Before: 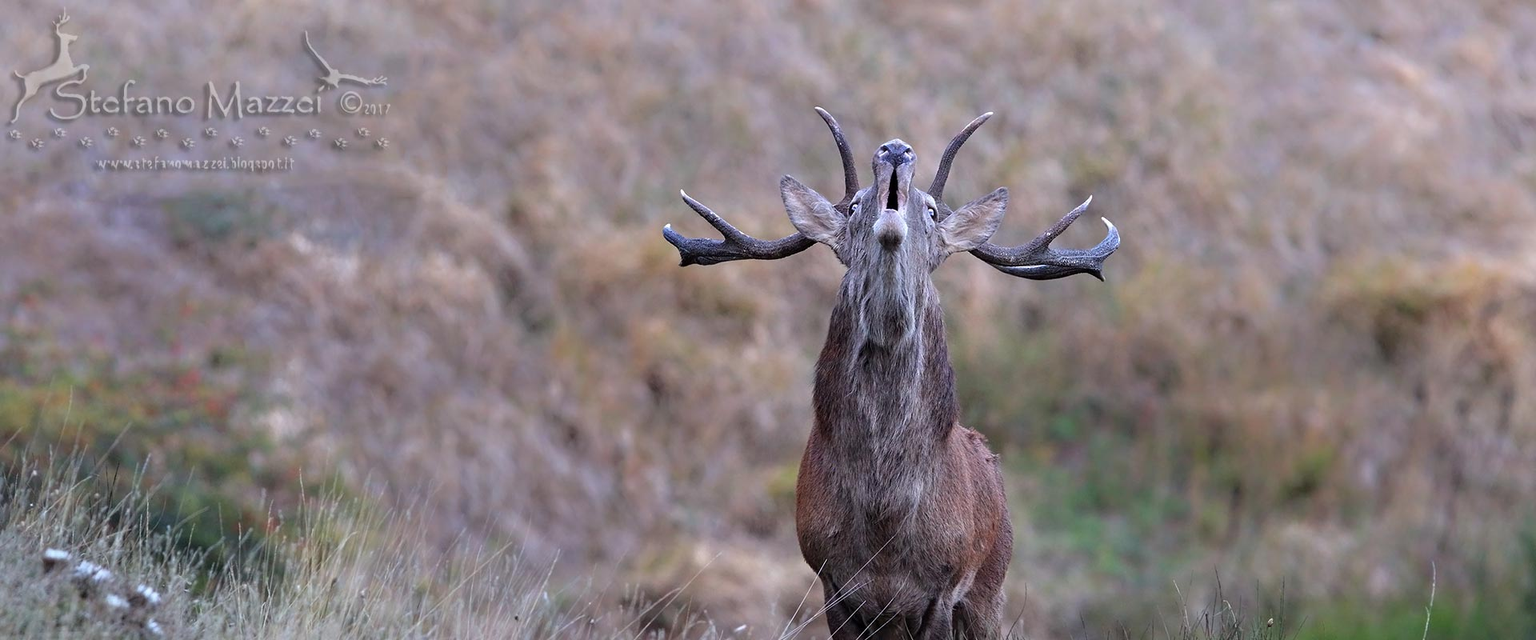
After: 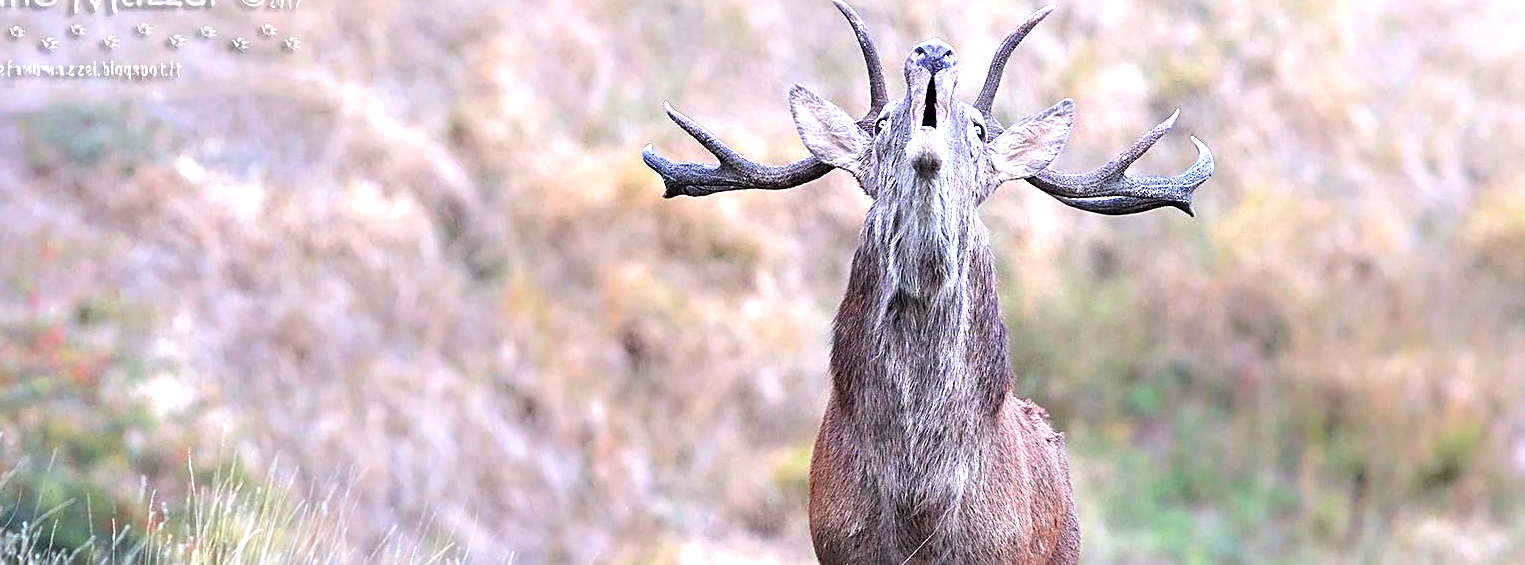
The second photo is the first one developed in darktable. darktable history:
crop: left 9.712%, top 16.928%, right 10.845%, bottom 12.332%
exposure: black level correction 0, exposure 1.45 EV, compensate exposure bias true, compensate highlight preservation false
sharpen: on, module defaults
